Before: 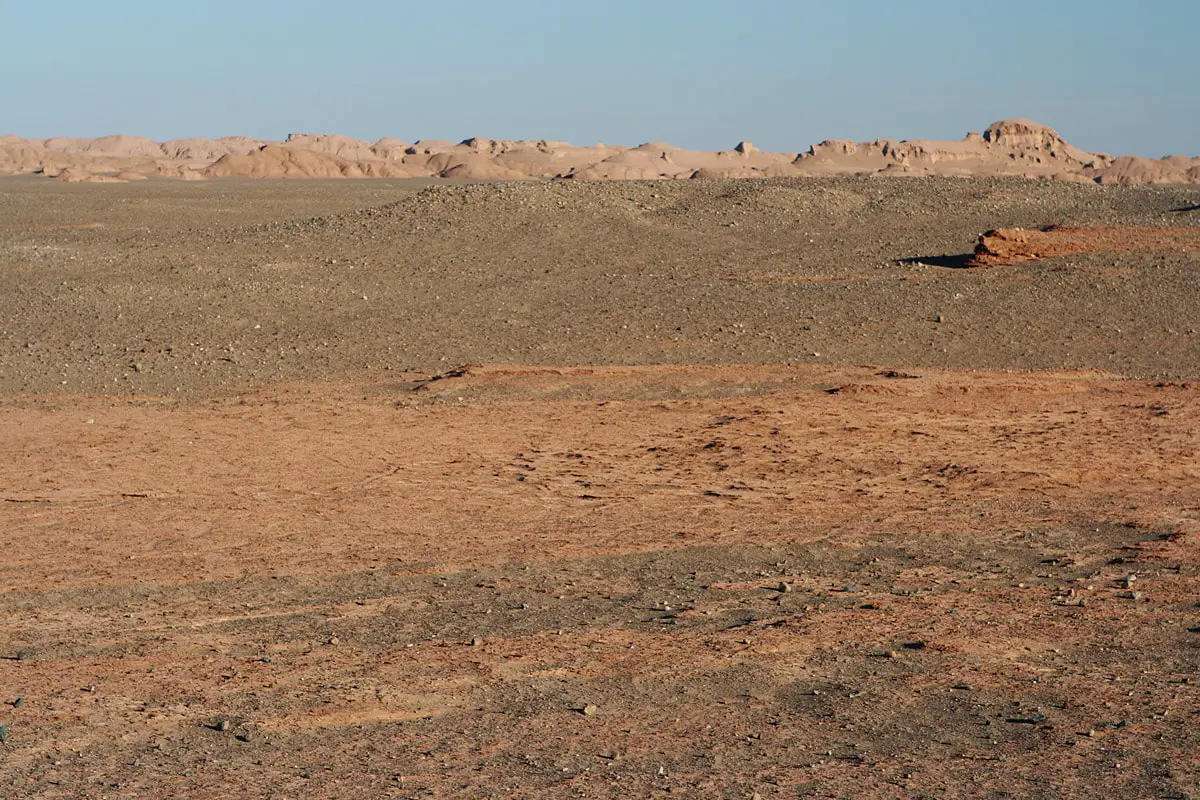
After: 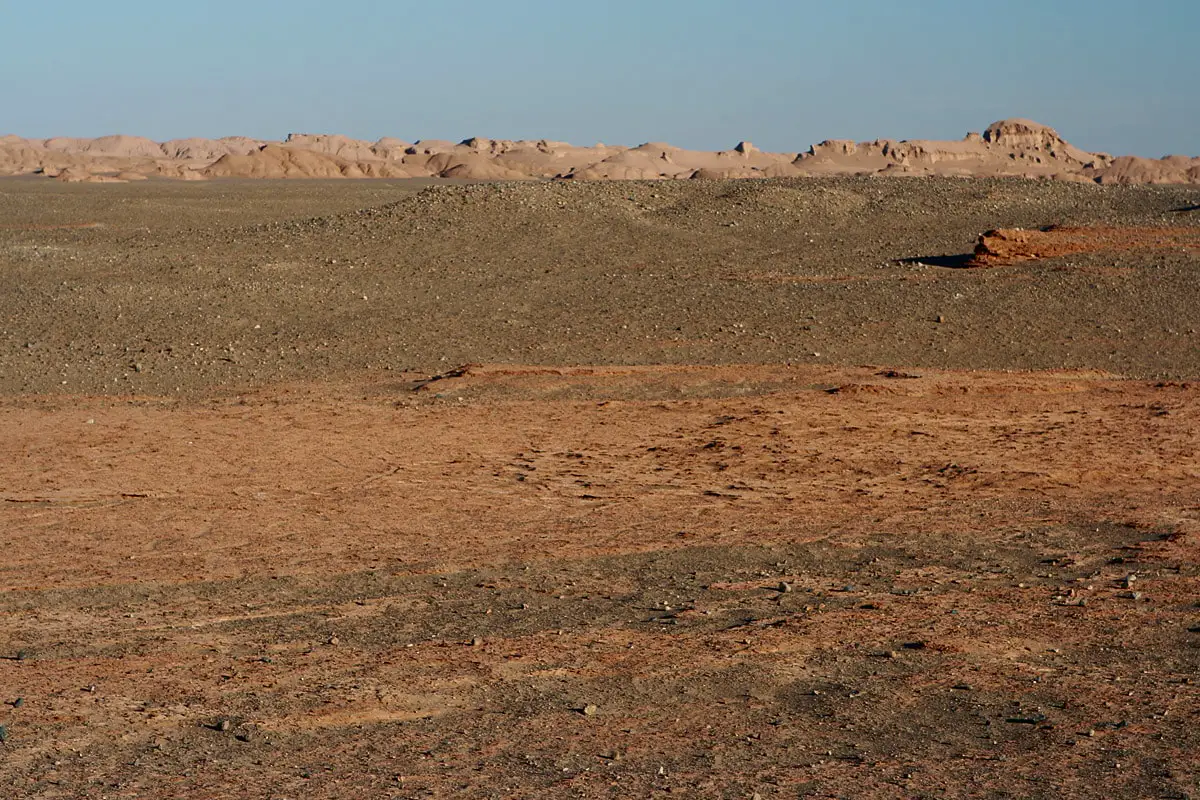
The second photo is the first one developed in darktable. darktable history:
contrast brightness saturation: contrast 0.066, brightness -0.127, saturation 0.054
